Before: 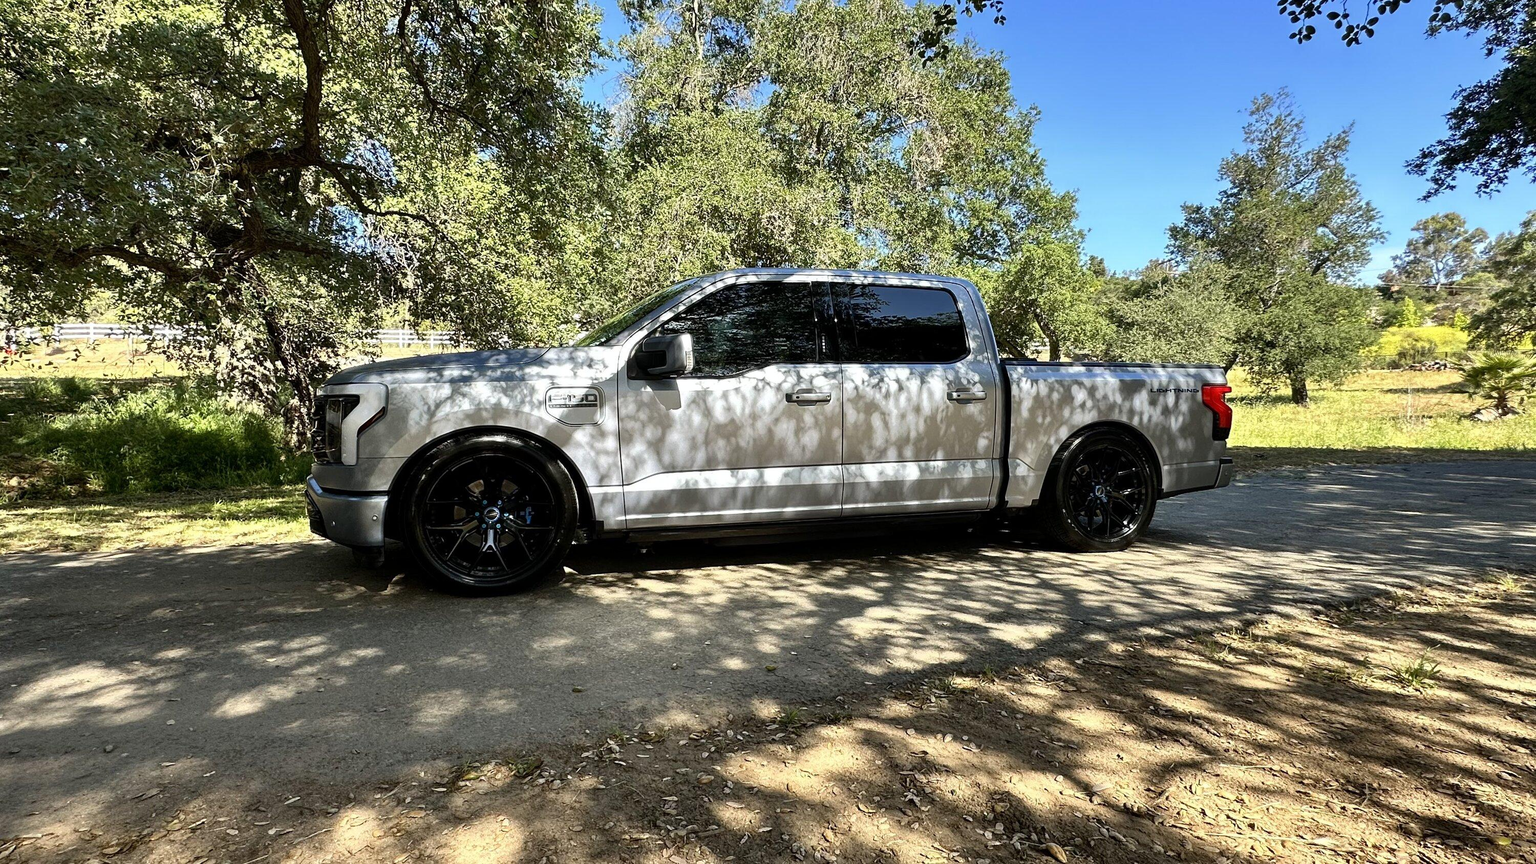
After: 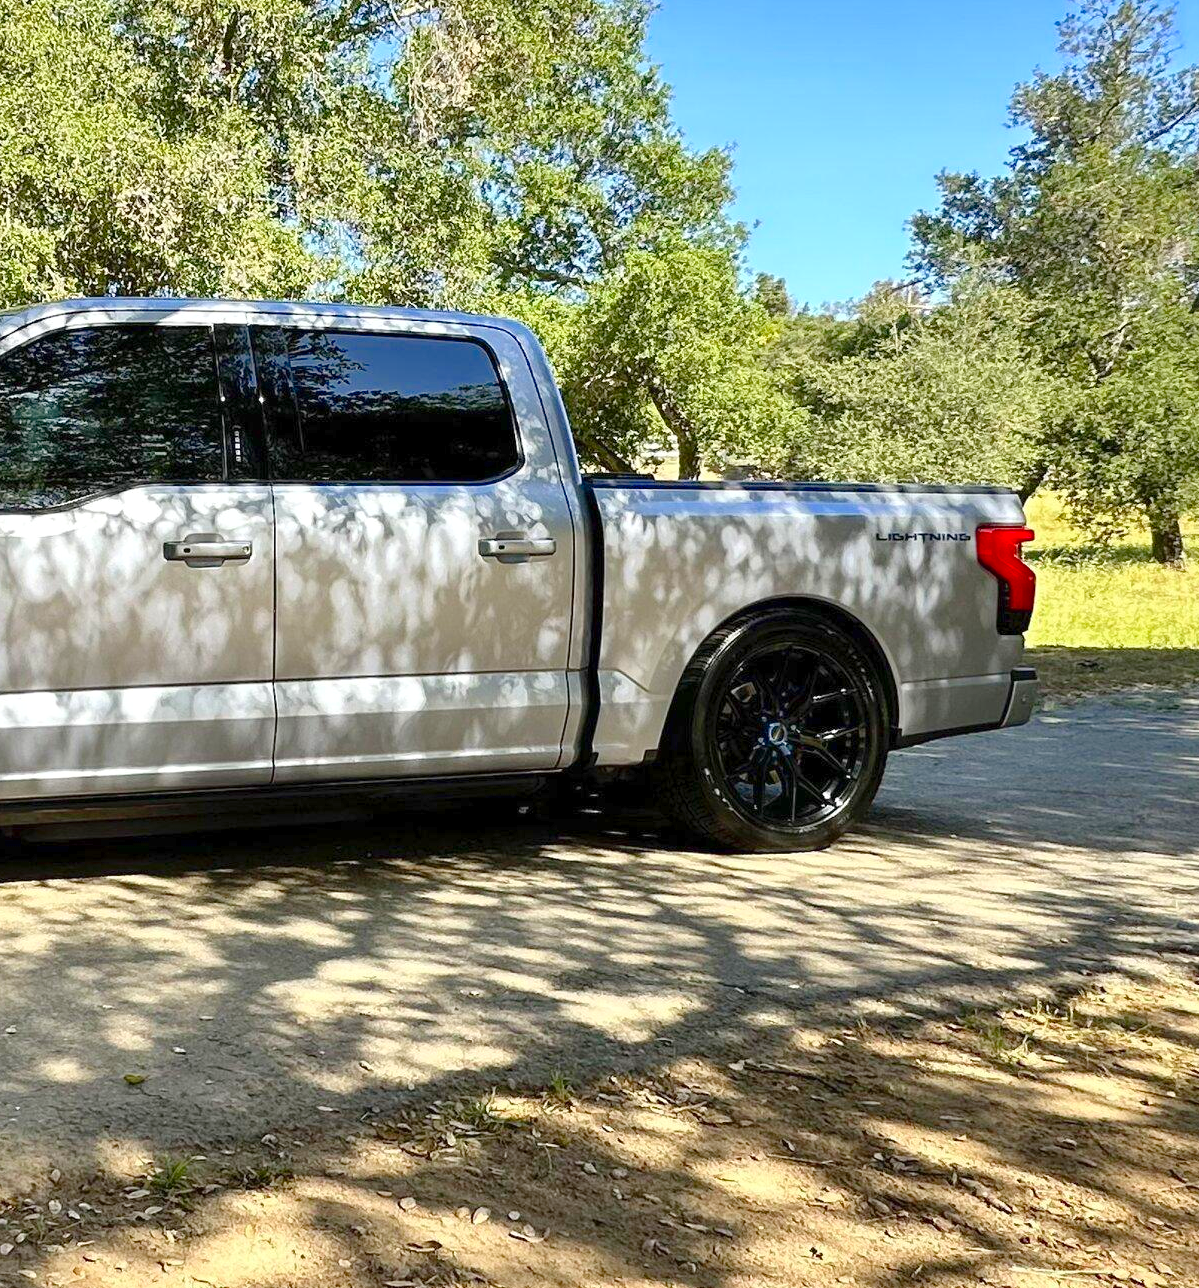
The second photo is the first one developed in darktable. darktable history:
levels: levels [0, 0.43, 0.984]
crop: left 45.721%, top 13.393%, right 14.118%, bottom 10.01%
color balance rgb: perceptual saturation grading › global saturation 8.89%, saturation formula JzAzBz (2021)
